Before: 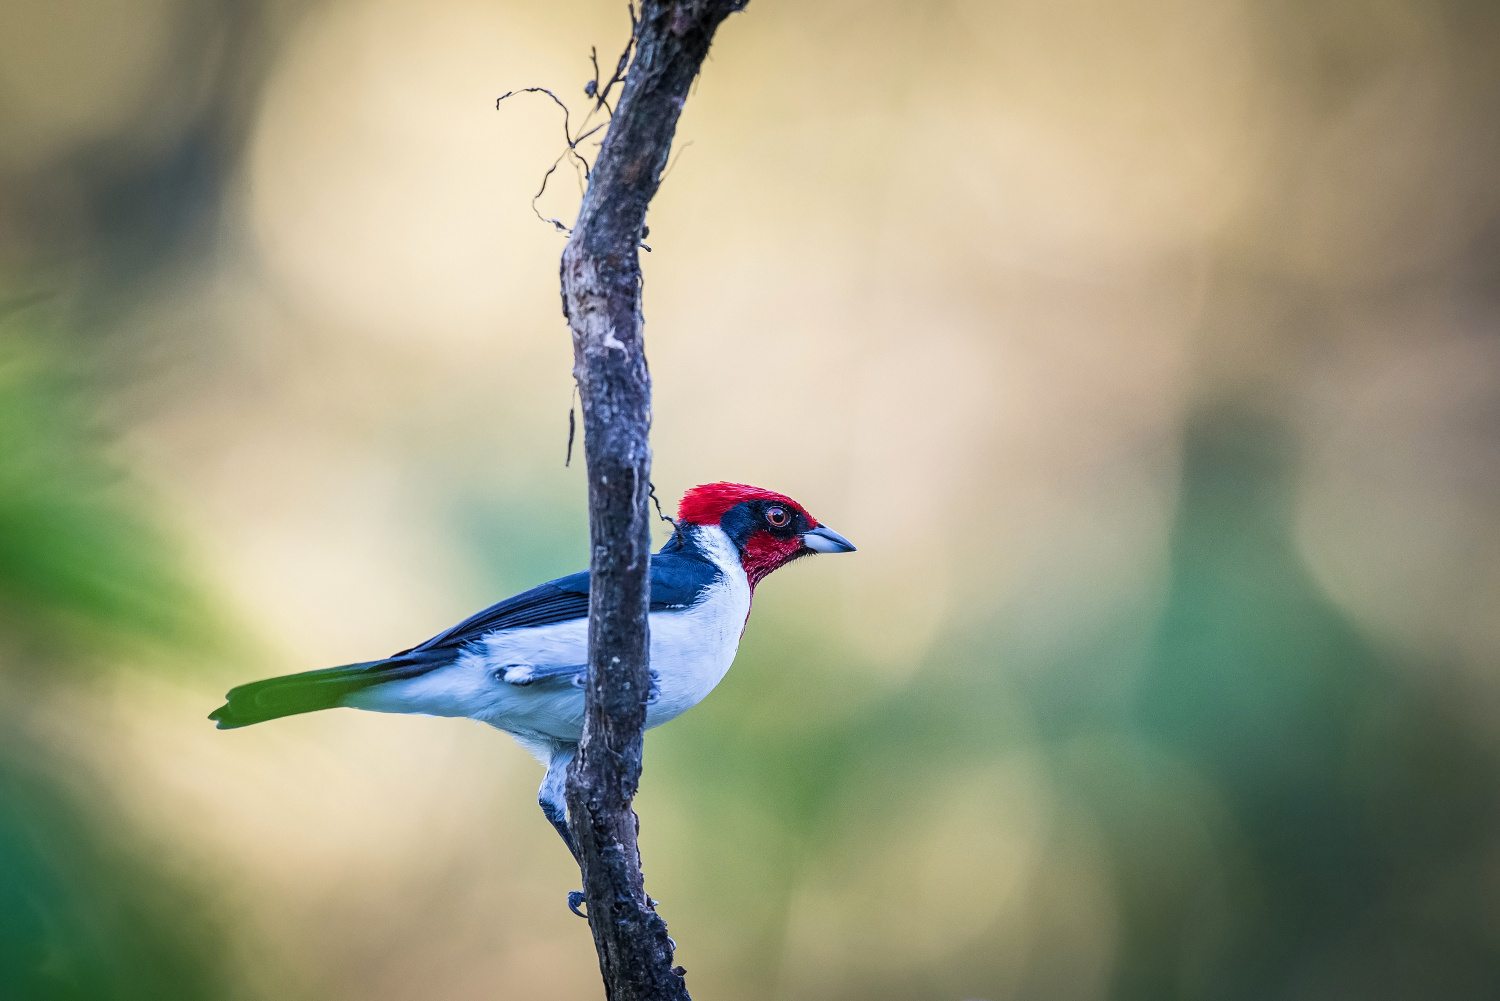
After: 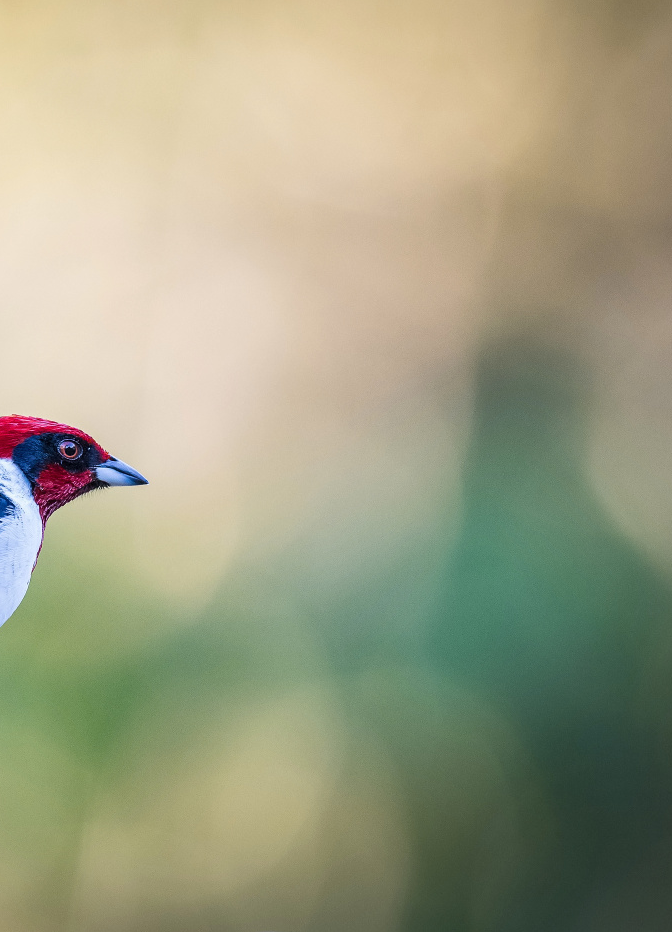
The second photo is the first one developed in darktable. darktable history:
crop: left 47.231%, top 6.741%, right 7.957%
